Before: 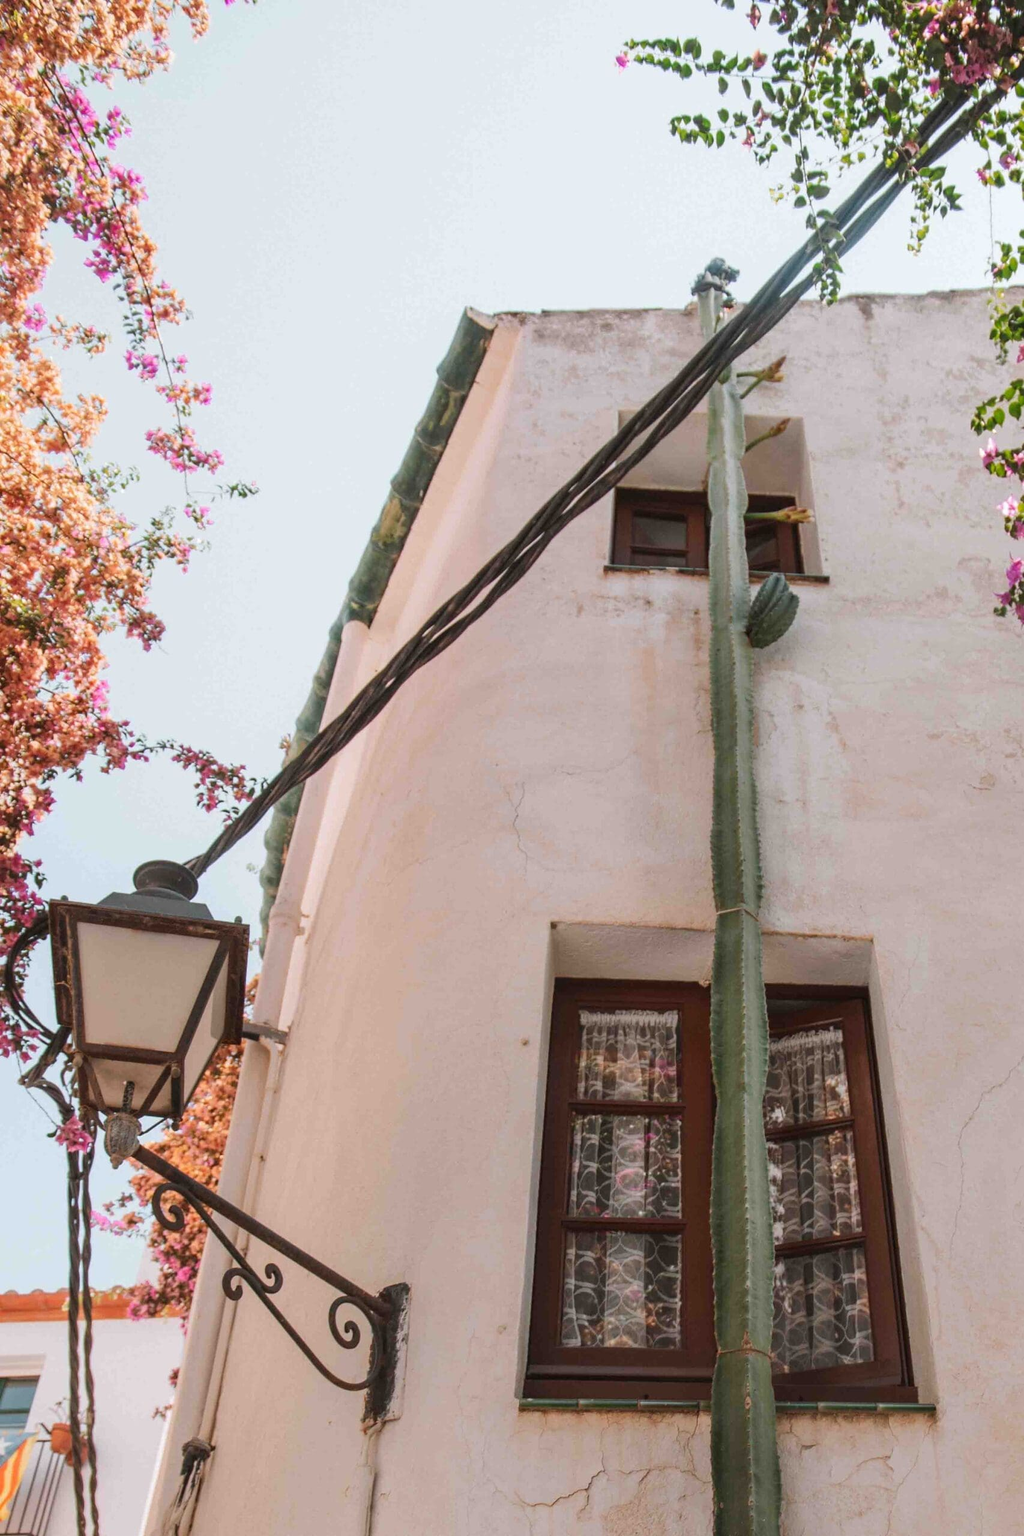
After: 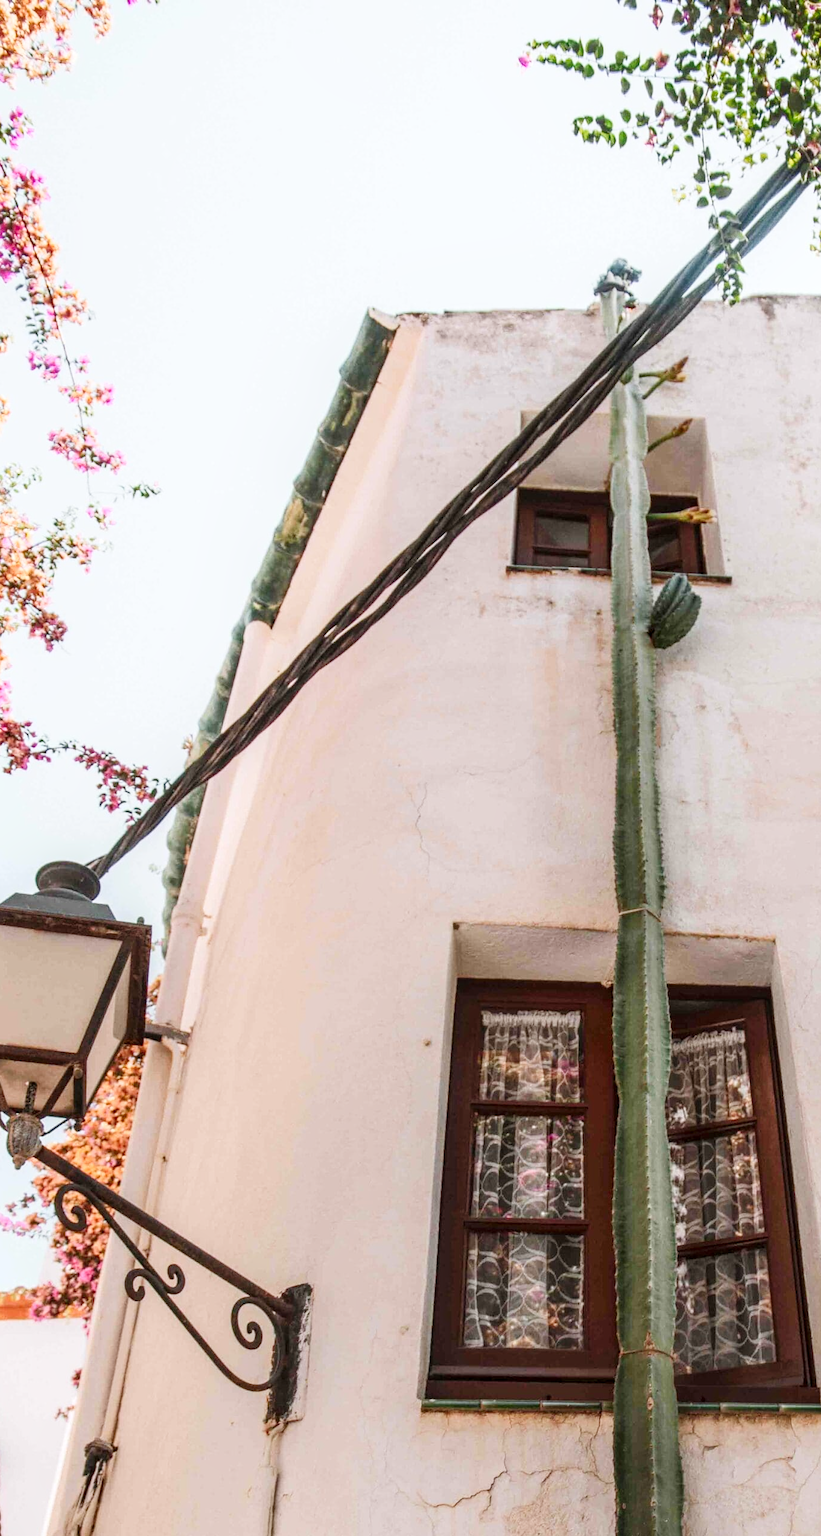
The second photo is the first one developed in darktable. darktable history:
local contrast: on, module defaults
shadows and highlights: shadows -1.5, highlights 41.78
tone equalizer: edges refinement/feathering 500, mask exposure compensation -1.57 EV, preserve details no
tone curve: curves: ch0 [(0, 0) (0.004, 0.001) (0.133, 0.112) (0.325, 0.362) (0.832, 0.893) (1, 1)], preserve colors none
crop and rotate: left 9.561%, right 10.232%
